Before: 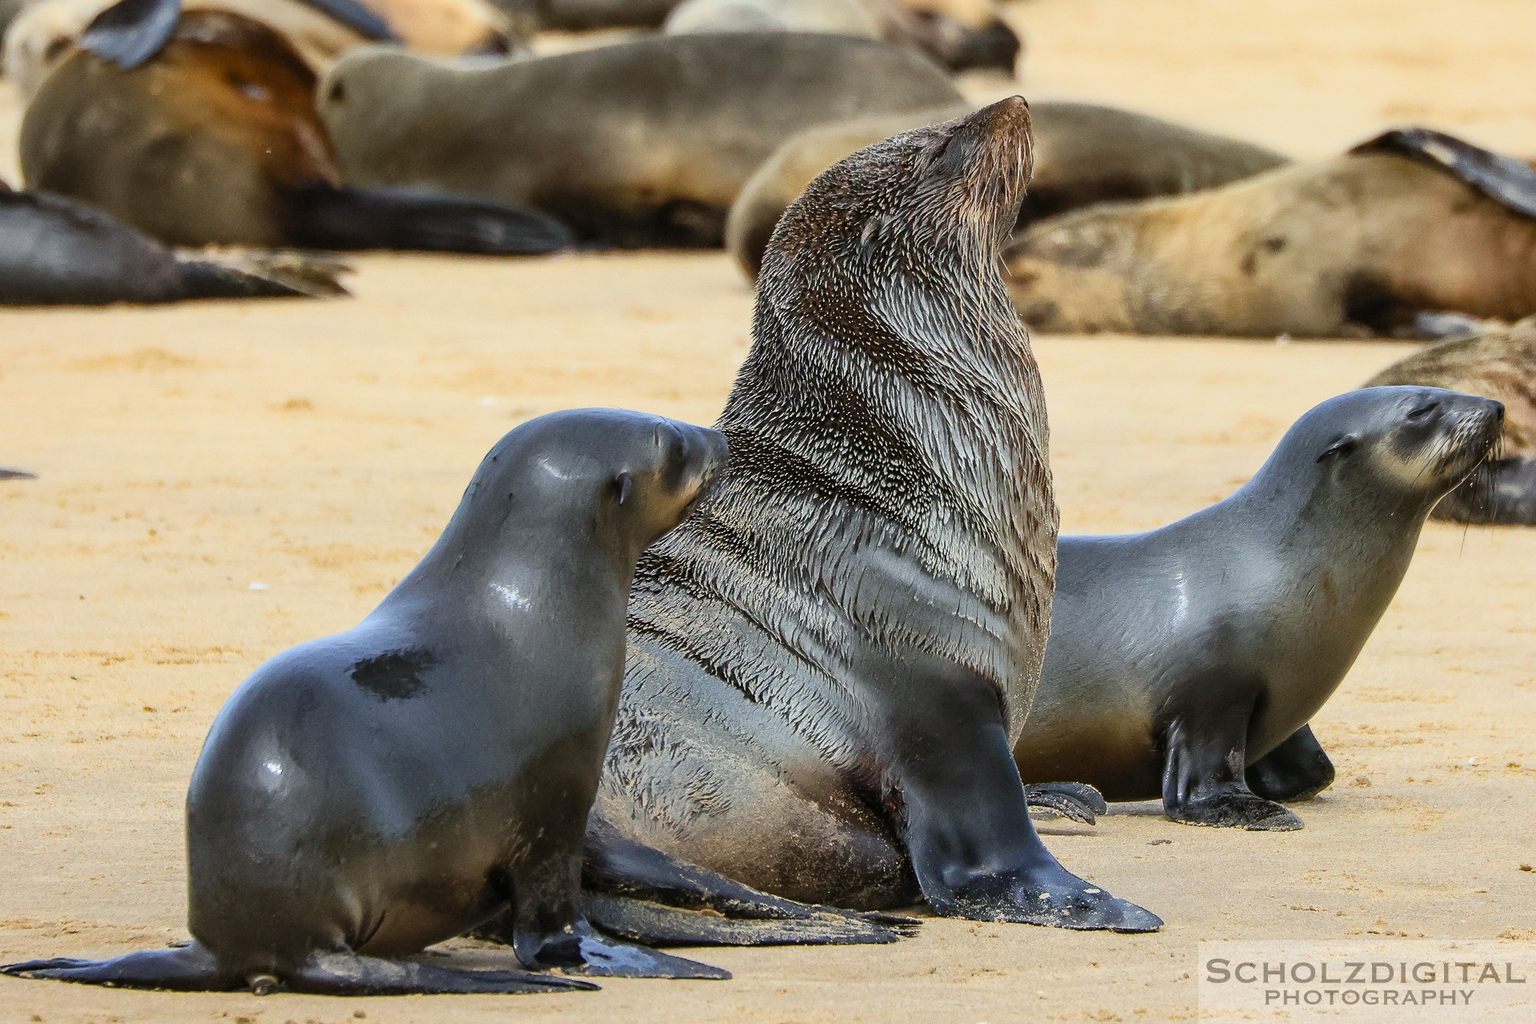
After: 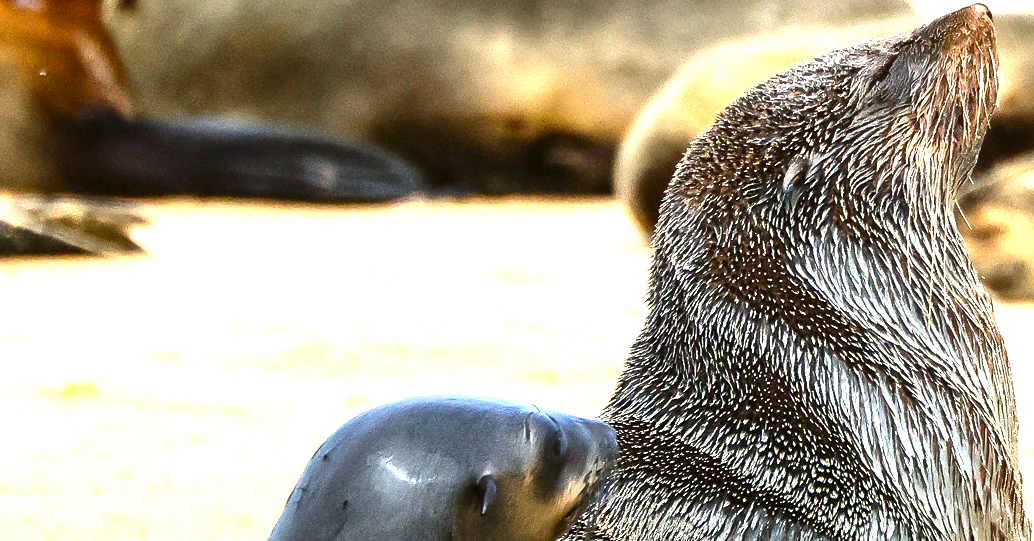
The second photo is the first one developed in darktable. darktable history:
exposure: black level correction 0, exposure 1.5 EV, compensate exposure bias true, compensate highlight preservation false
graduated density: rotation -180°, offset 27.42
contrast brightness saturation: contrast 0.12, brightness -0.12, saturation 0.2
crop: left 15.306%, top 9.065%, right 30.789%, bottom 48.638%
